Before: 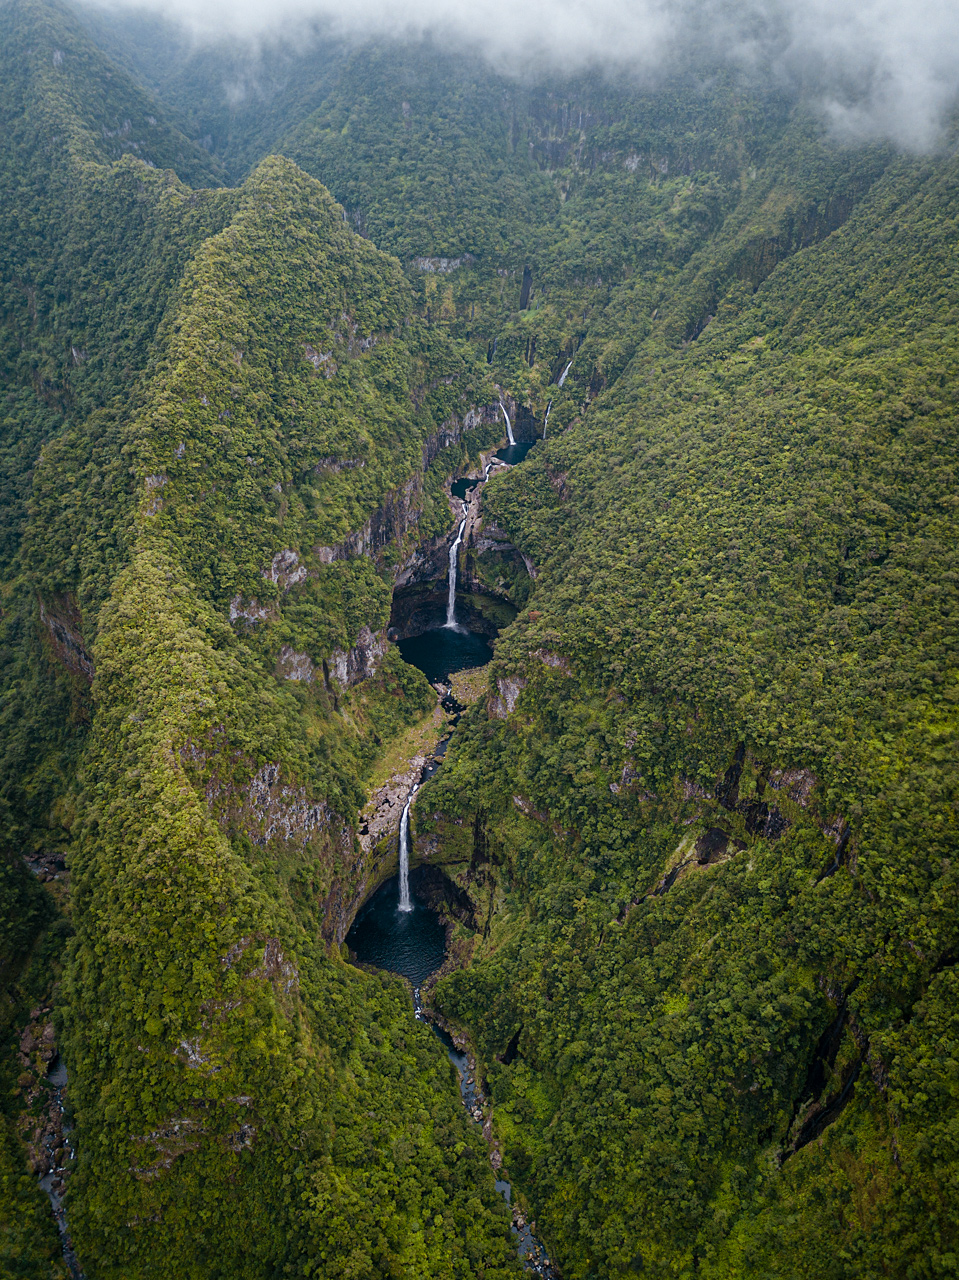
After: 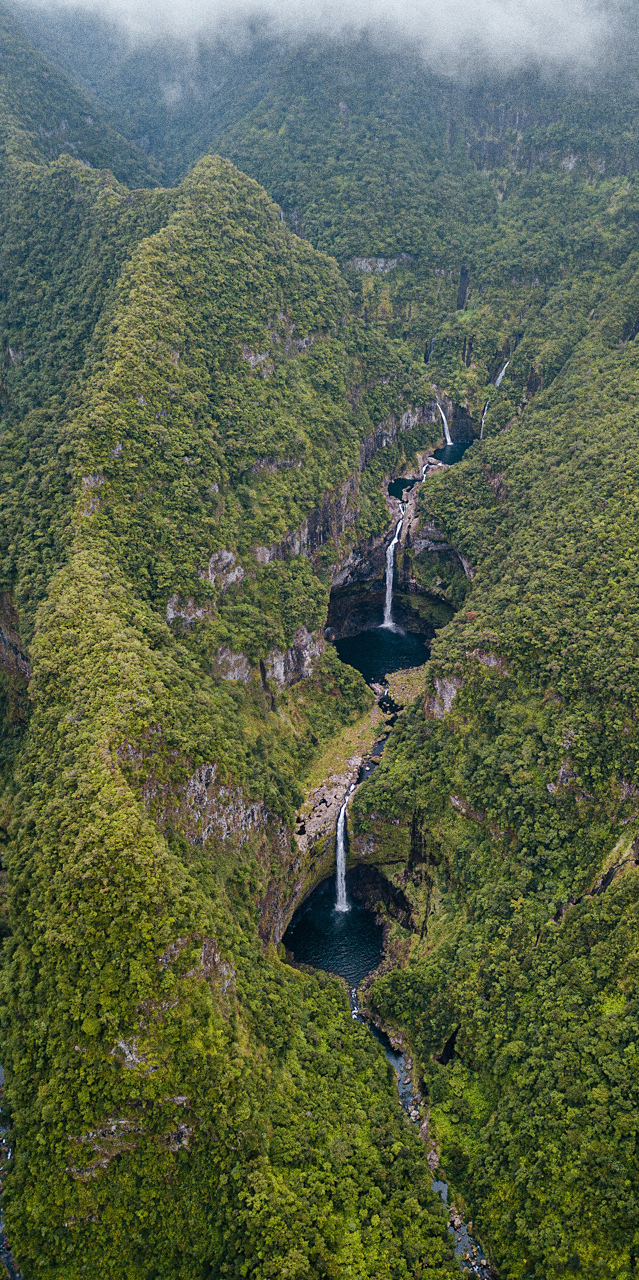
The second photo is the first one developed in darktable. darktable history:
white balance: emerald 1
shadows and highlights: soften with gaussian
crop and rotate: left 6.617%, right 26.717%
grain: coarseness 9.61 ISO, strength 35.62%
